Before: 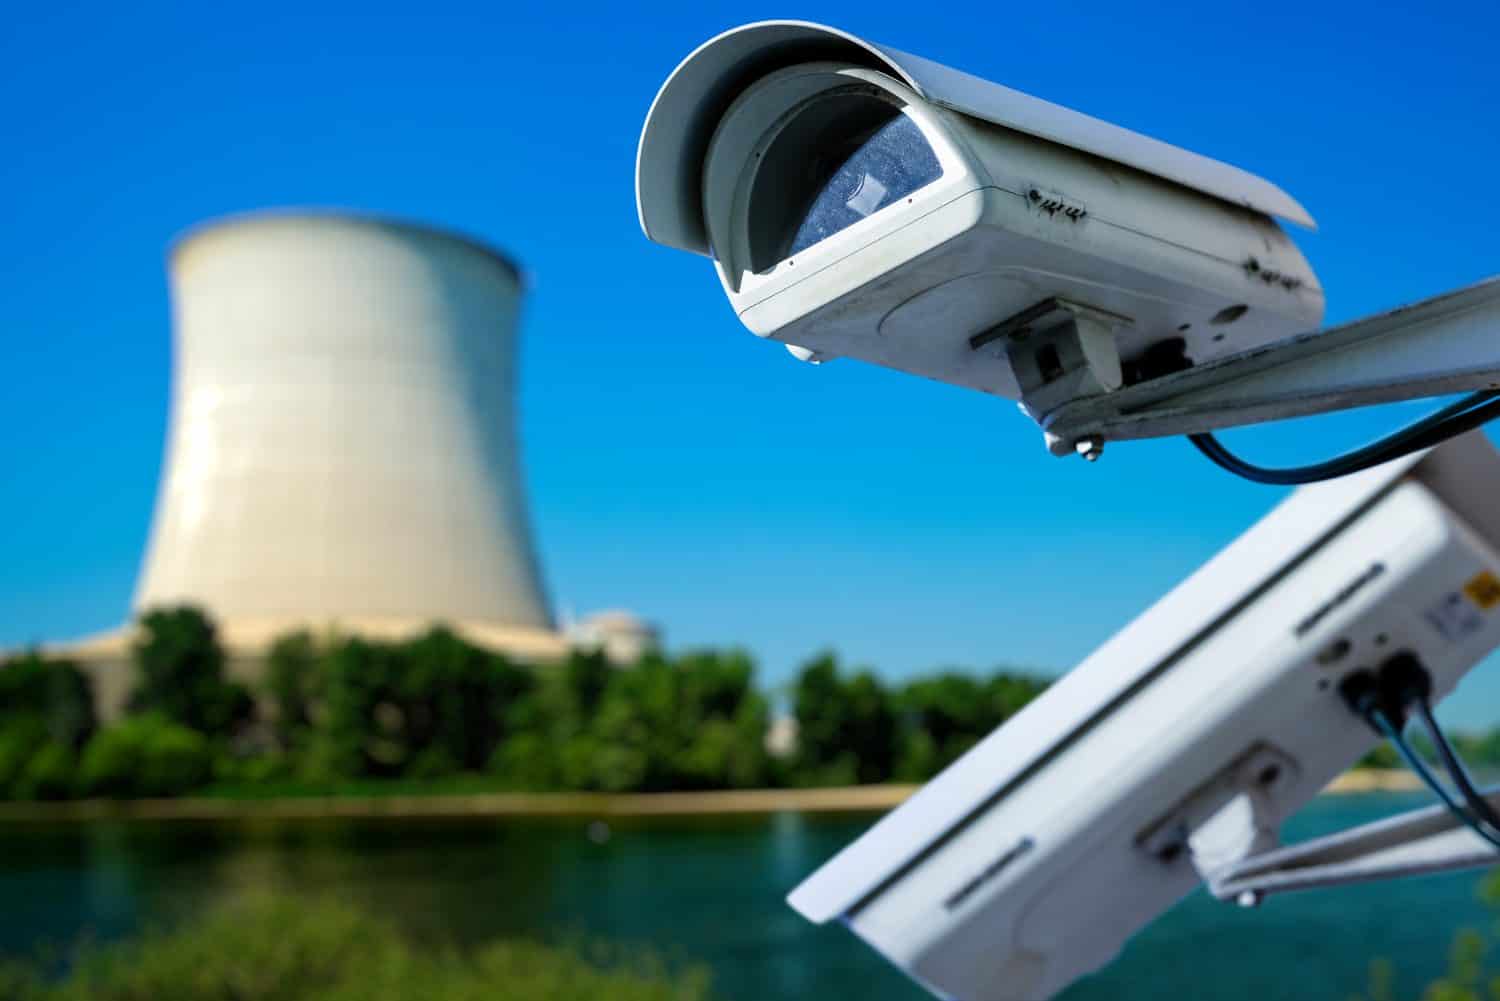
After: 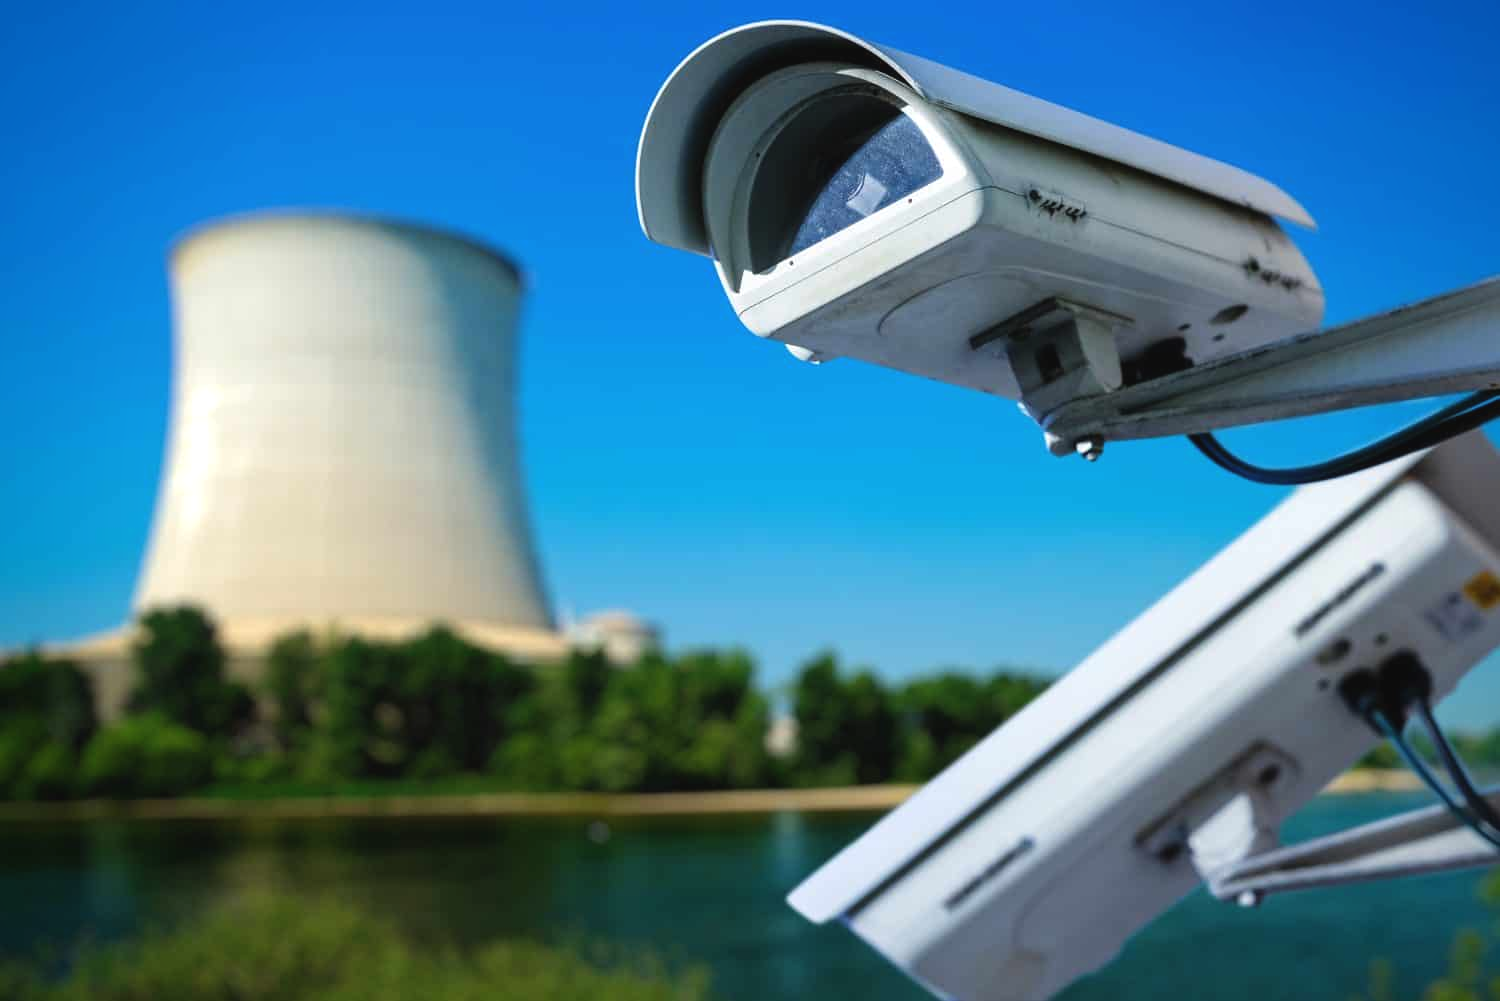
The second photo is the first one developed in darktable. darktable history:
vignetting: fall-off radius 63.54%, brightness -0.375, saturation 0.018
exposure: black level correction -0.004, exposure 0.054 EV, compensate highlight preservation false
